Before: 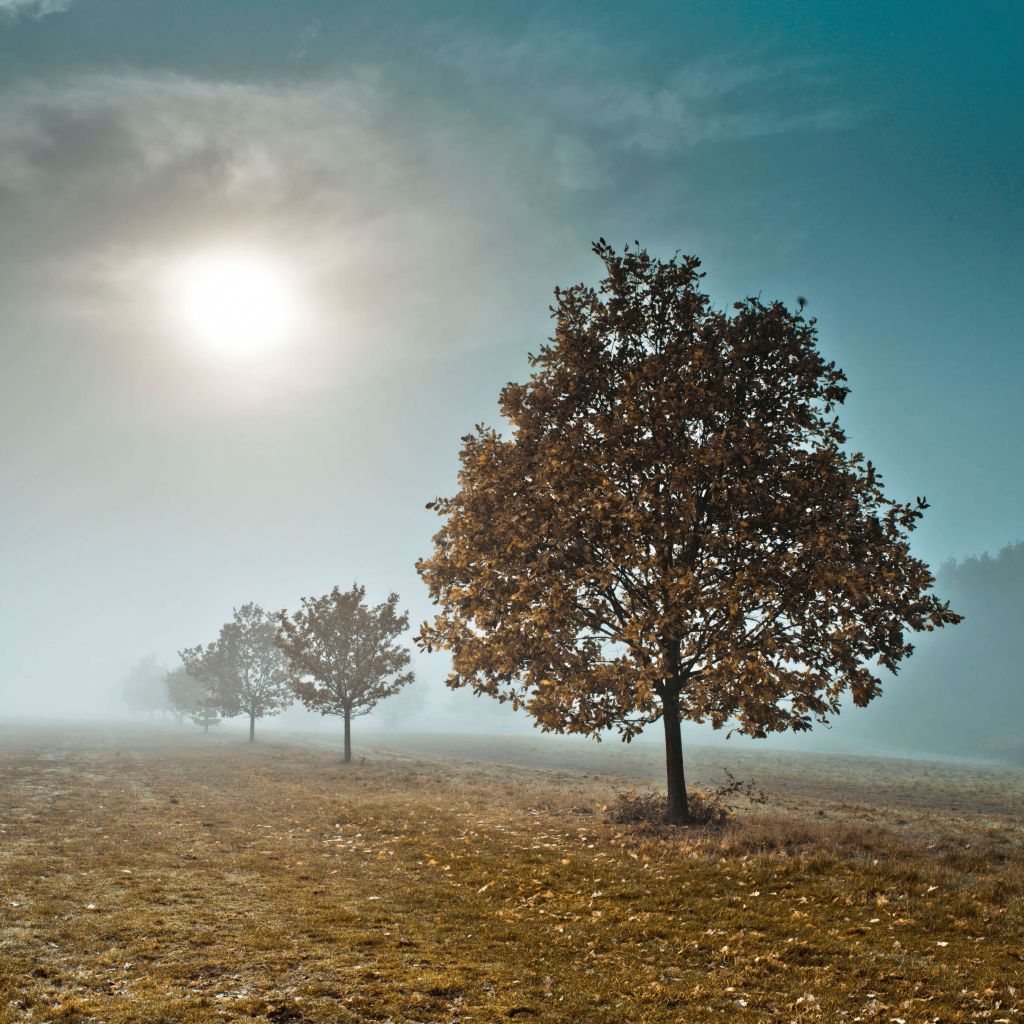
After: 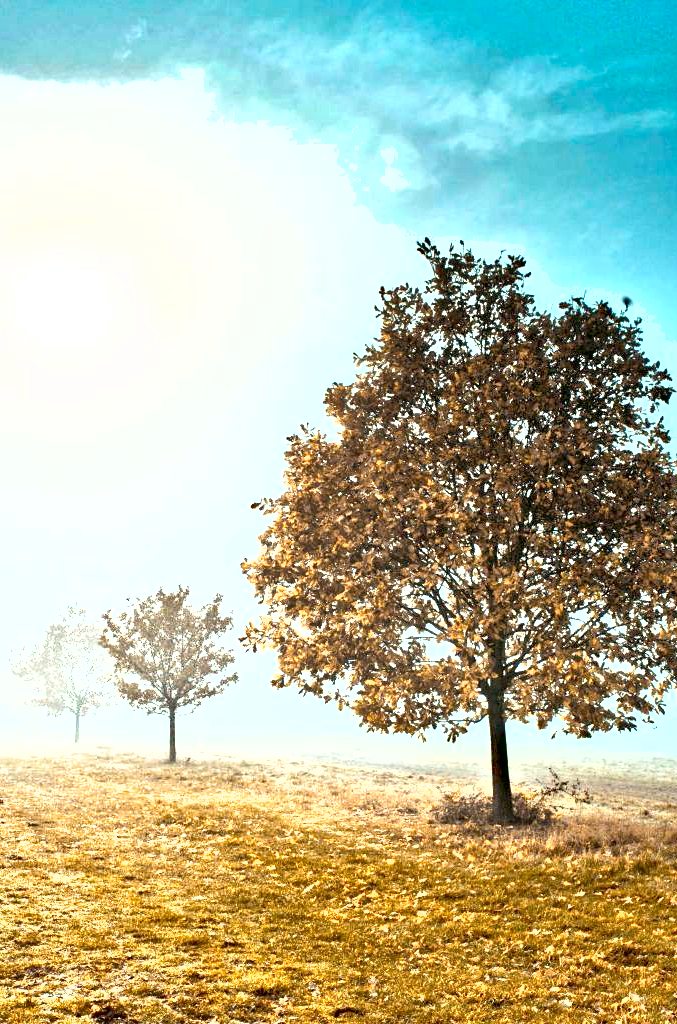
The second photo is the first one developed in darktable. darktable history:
shadows and highlights: soften with gaussian
crop: left 17.106%, right 16.75%
haze removal: compatibility mode true, adaptive false
exposure: black level correction 0.006, exposure 2.068 EV, compensate exposure bias true, compensate highlight preservation false
